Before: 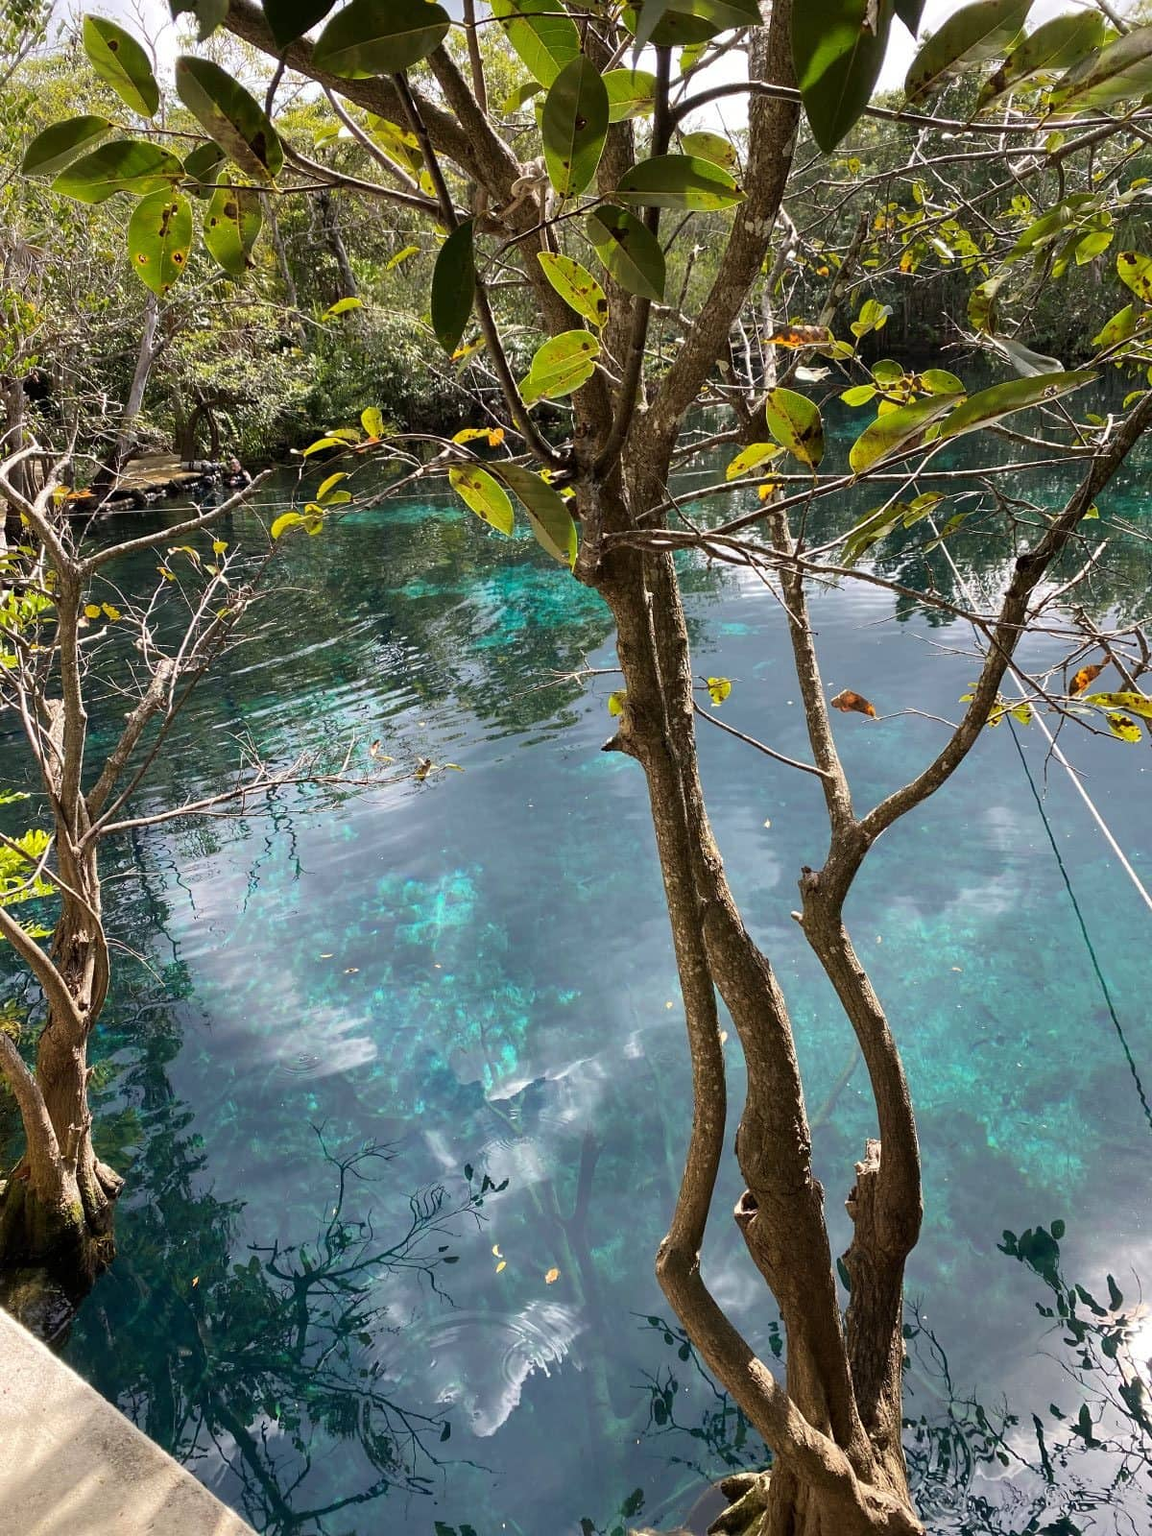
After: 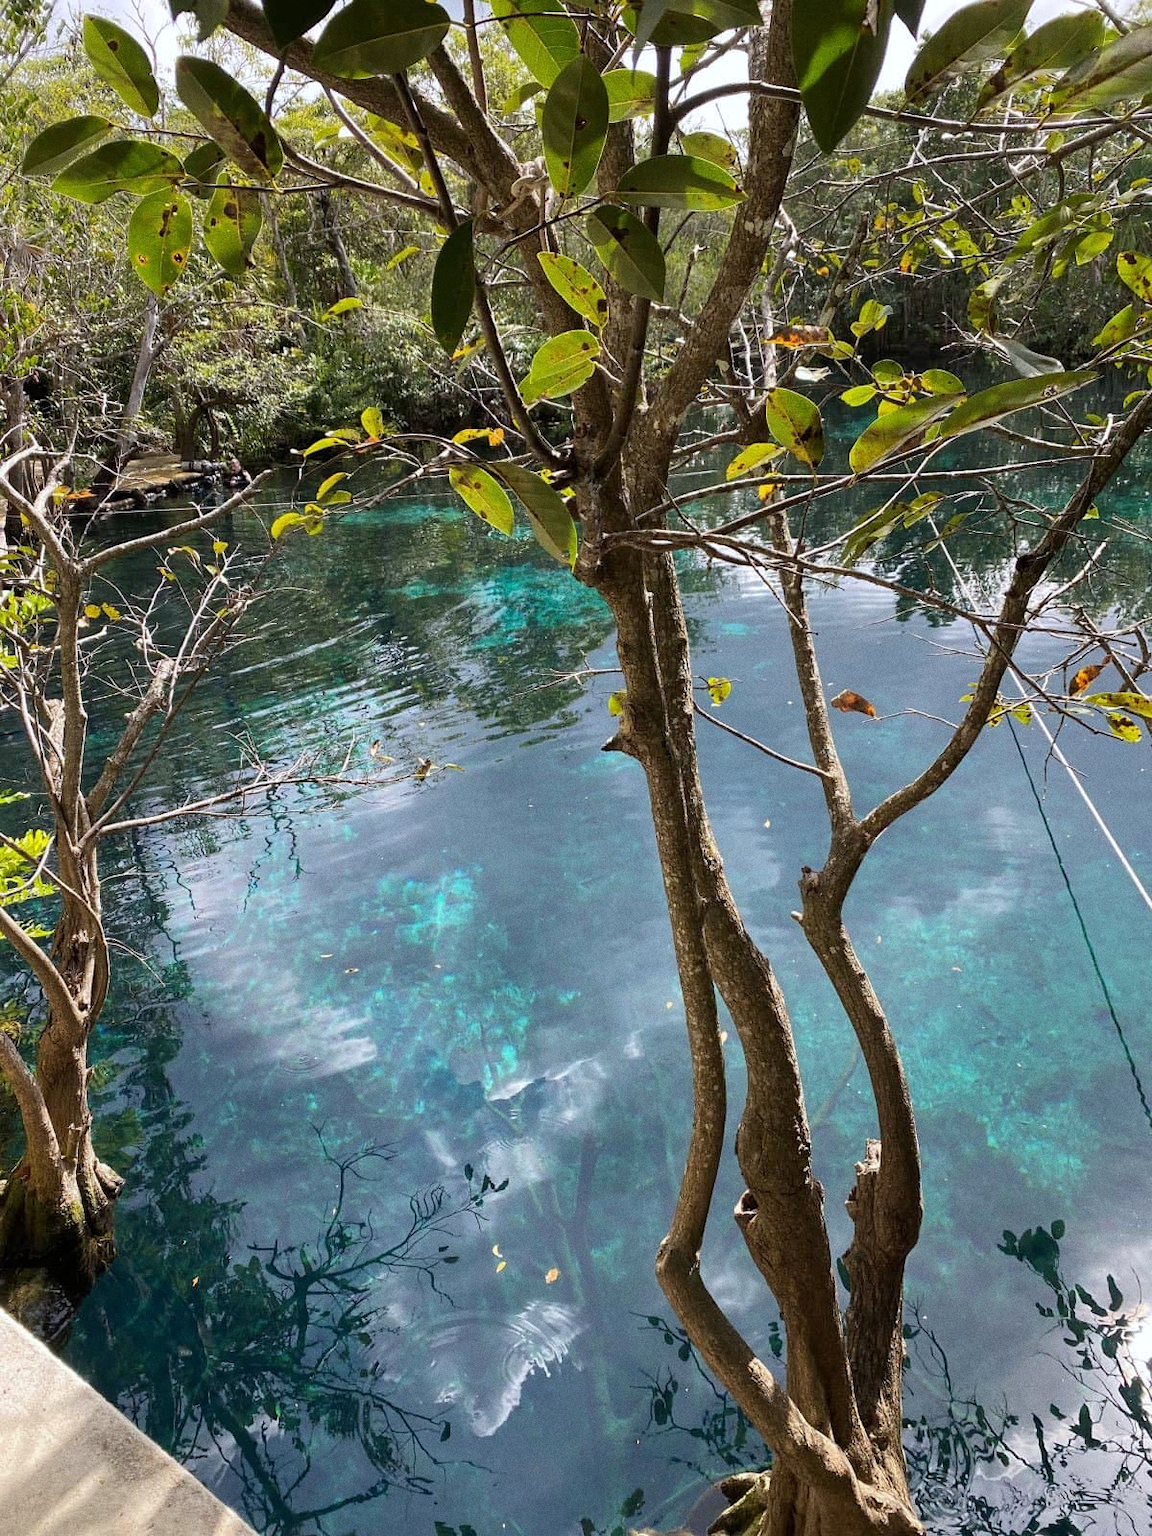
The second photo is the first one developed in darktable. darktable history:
white balance: red 0.98, blue 1.034
grain: on, module defaults
